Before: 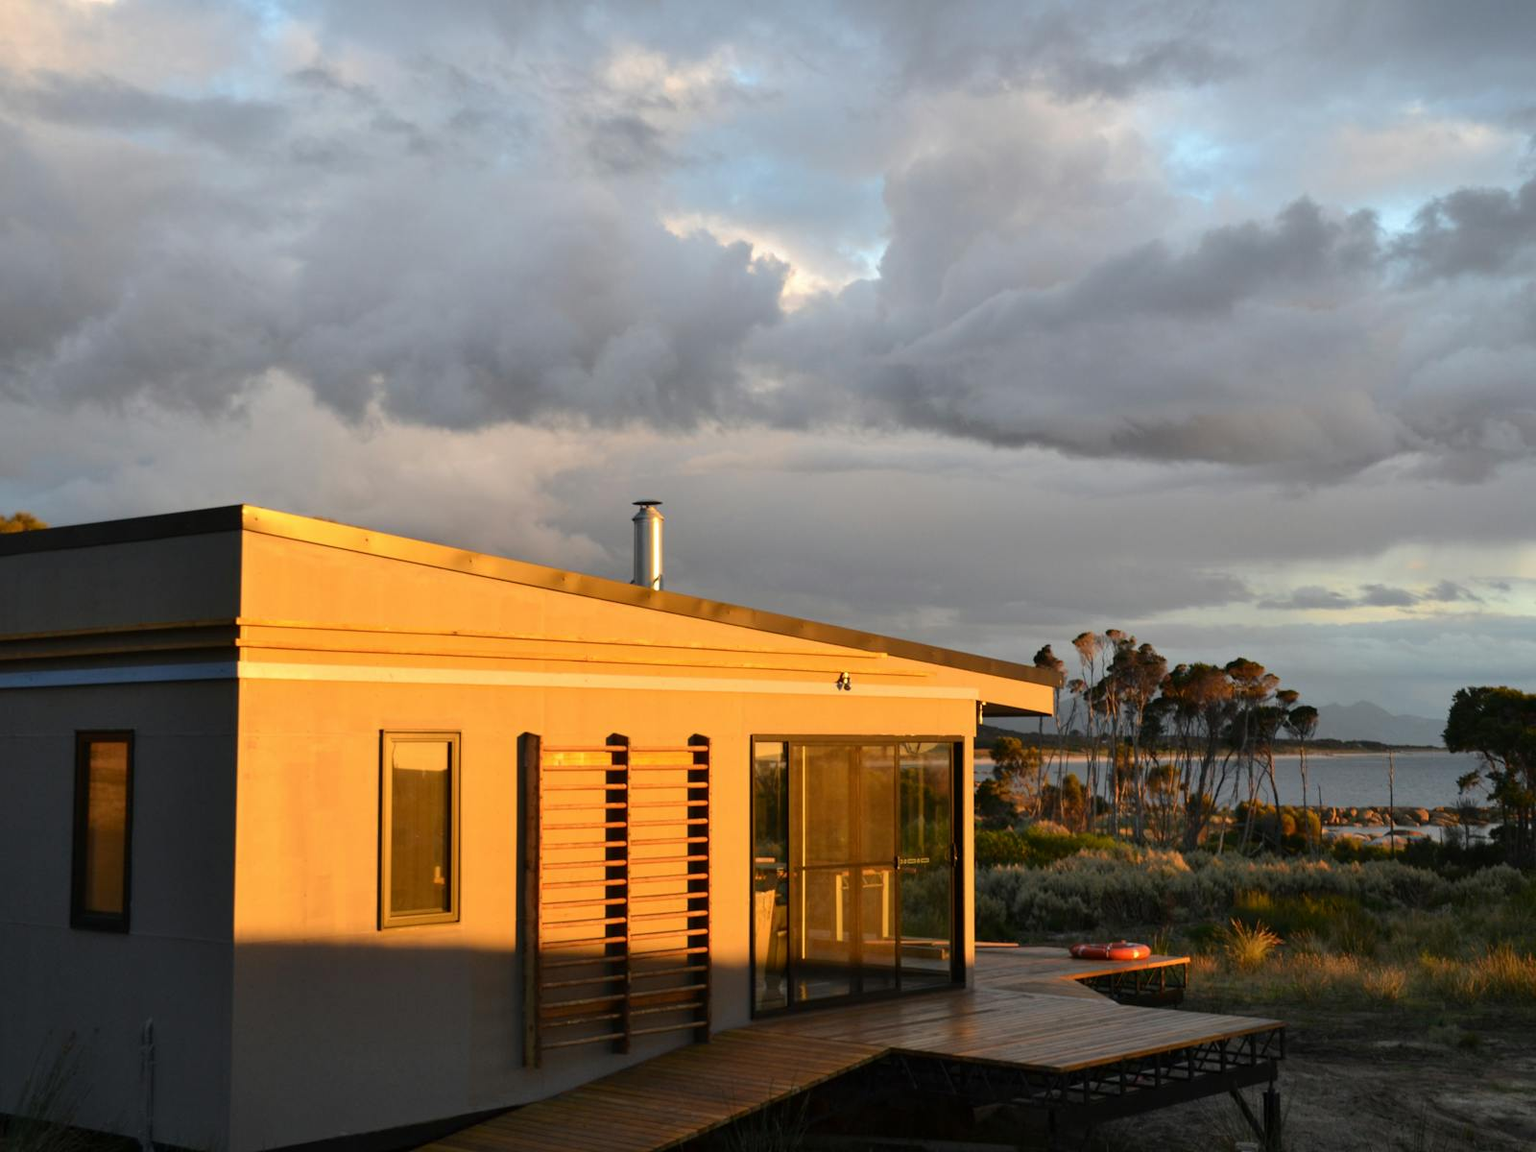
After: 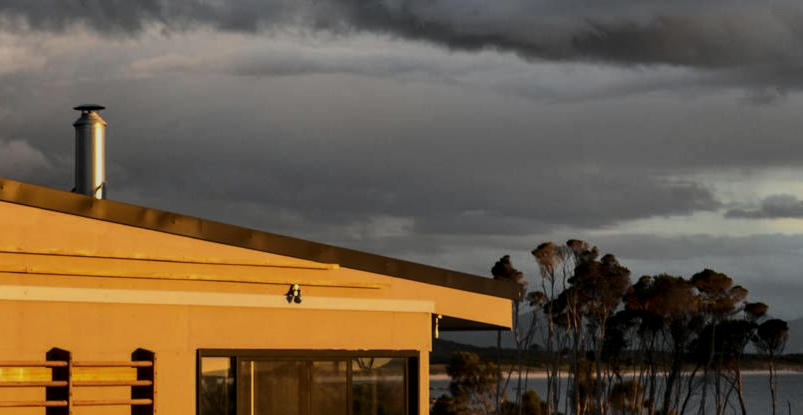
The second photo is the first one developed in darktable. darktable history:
tone curve: curves: ch0 [(0, 0) (0.288, 0.201) (0.683, 0.793) (1, 1)], color space Lab, linked channels, preserve colors none
crop: left 36.607%, top 34.735%, right 13.146%, bottom 30.611%
local contrast: on, module defaults
exposure: exposure -1 EV, compensate highlight preservation false
